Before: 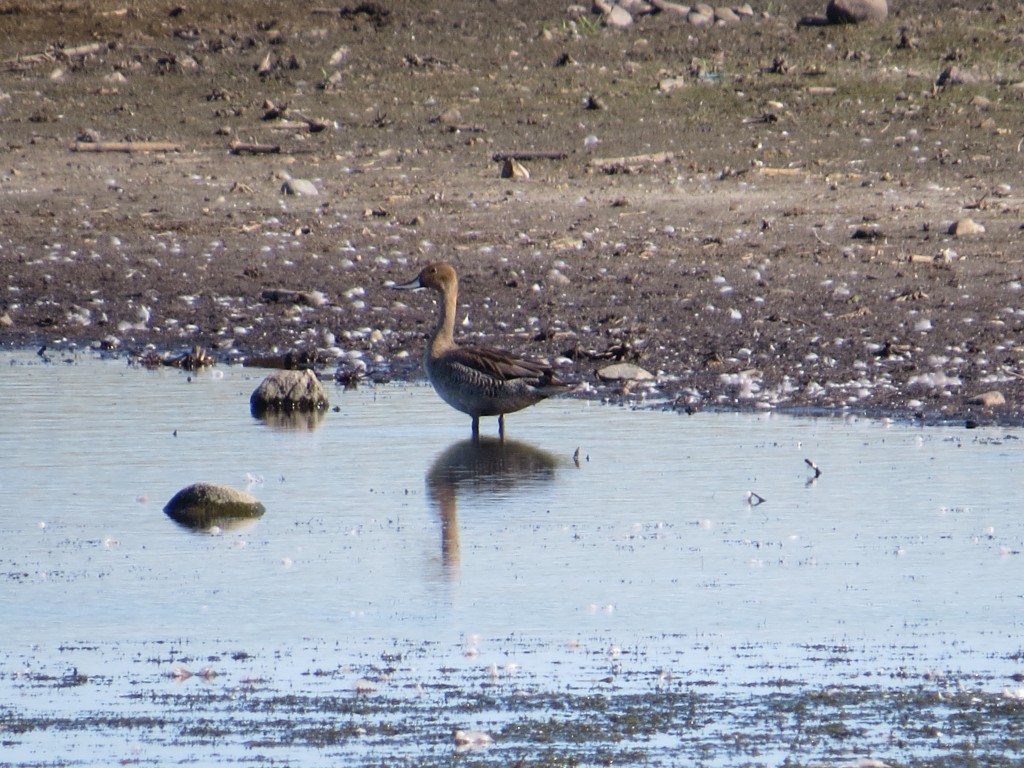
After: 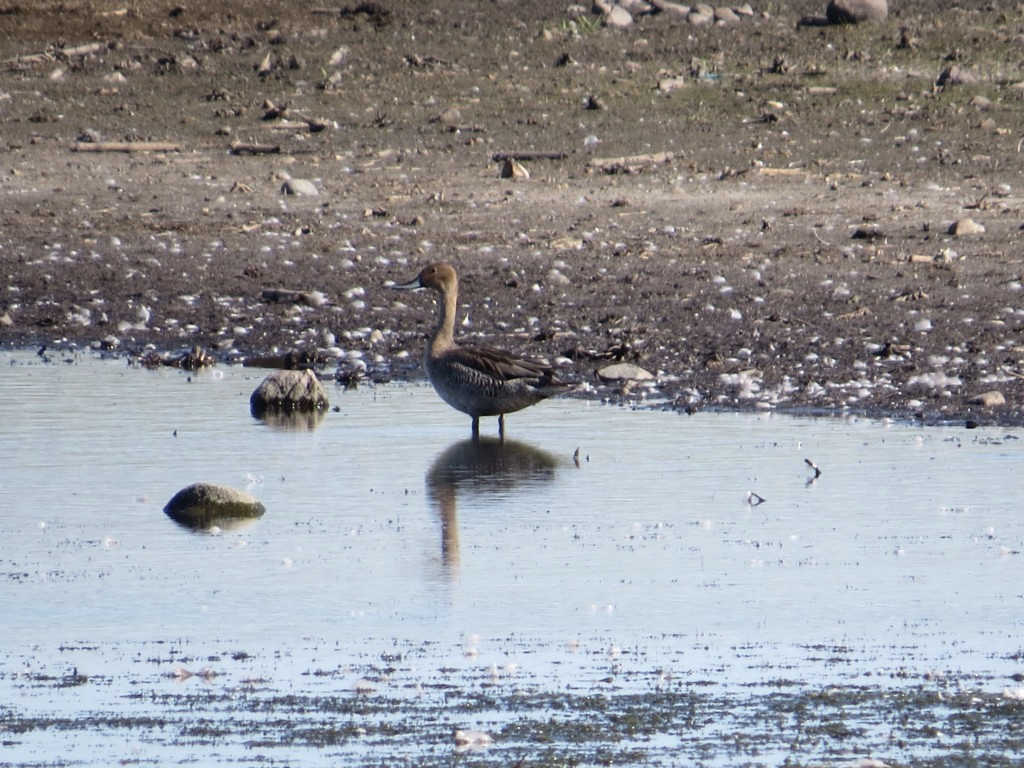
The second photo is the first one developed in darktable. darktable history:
contrast brightness saturation: contrast 0.106, saturation -0.173
